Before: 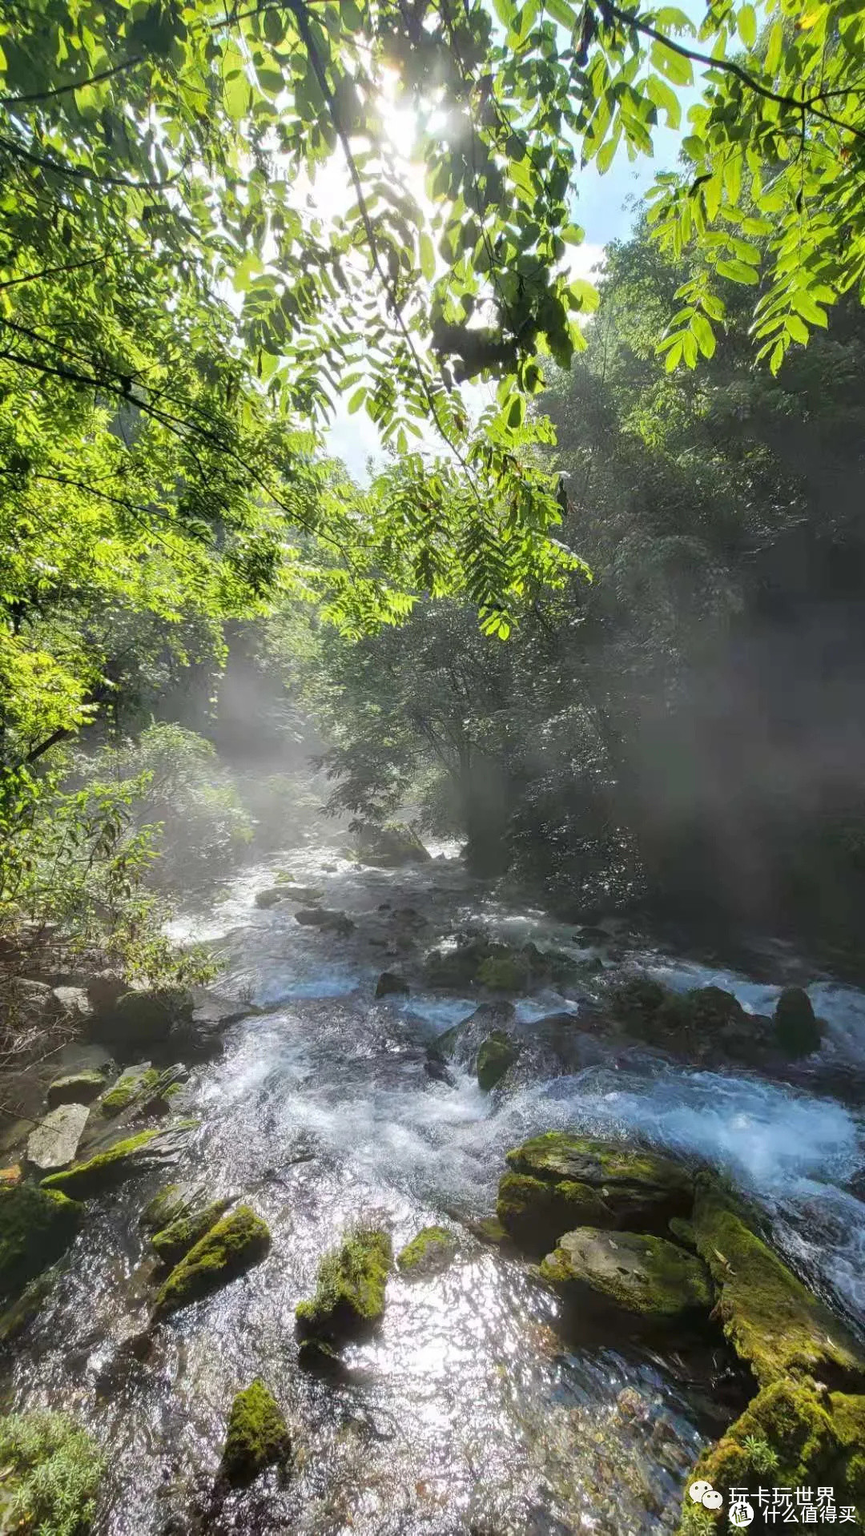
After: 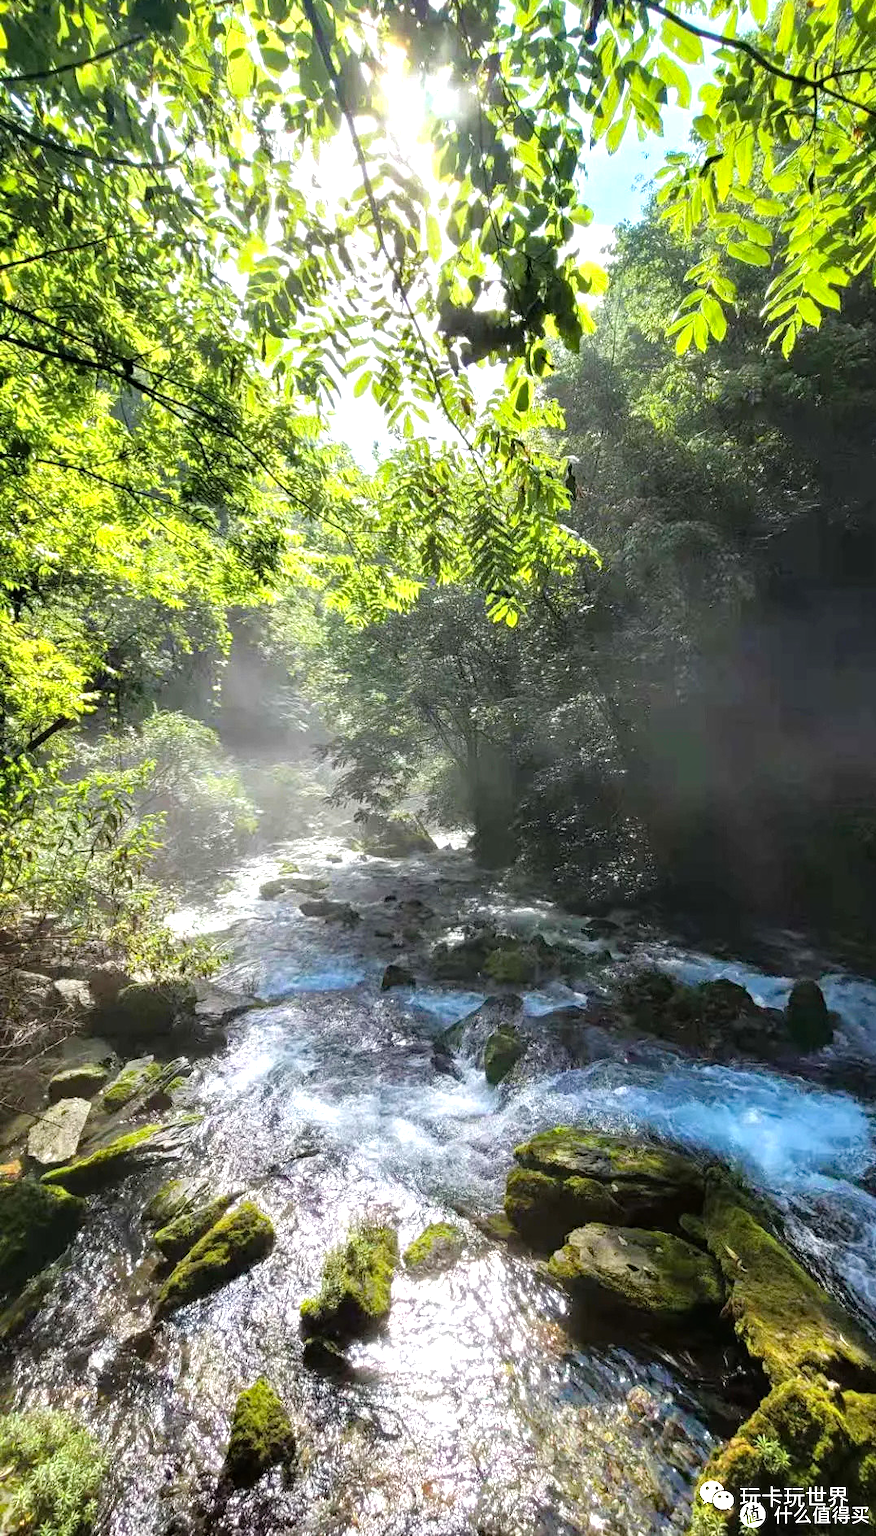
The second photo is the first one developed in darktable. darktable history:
crop: top 1.491%, right 0.099%
base curve: preserve colors none
tone equalizer: -8 EV -0.736 EV, -7 EV -0.736 EV, -6 EV -0.627 EV, -5 EV -0.415 EV, -3 EV 0.377 EV, -2 EV 0.6 EV, -1 EV 0.686 EV, +0 EV 0.72 EV
contrast equalizer: octaves 7, y [[0.5 ×6], [0.5 ×6], [0.5, 0.5, 0.501, 0.545, 0.707, 0.863], [0 ×6], [0 ×6]], mix -0.374
haze removal: strength 0.39, distance 0.217, compatibility mode true, adaptive false
